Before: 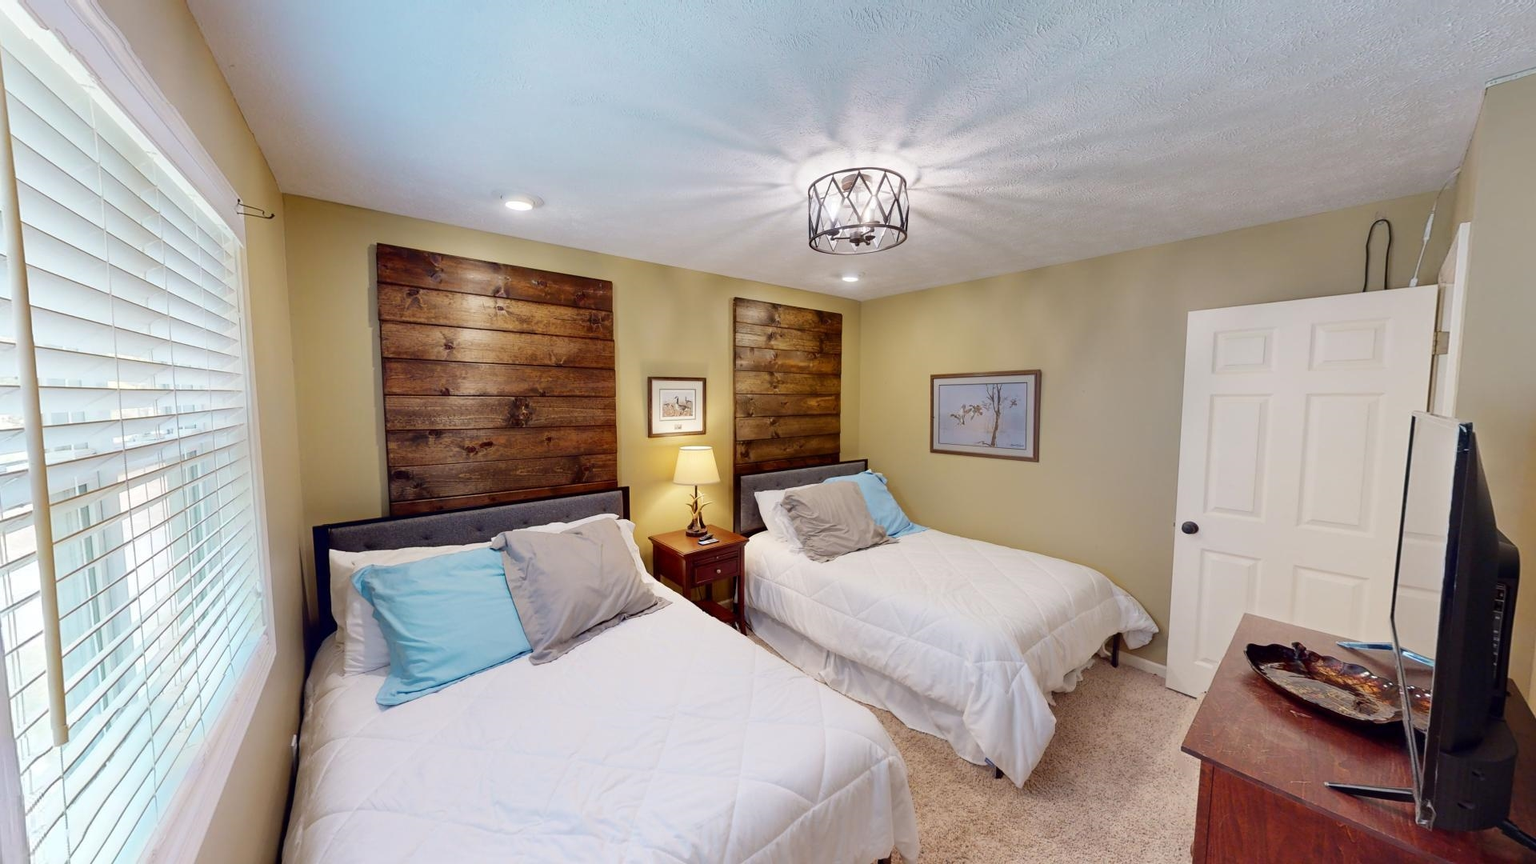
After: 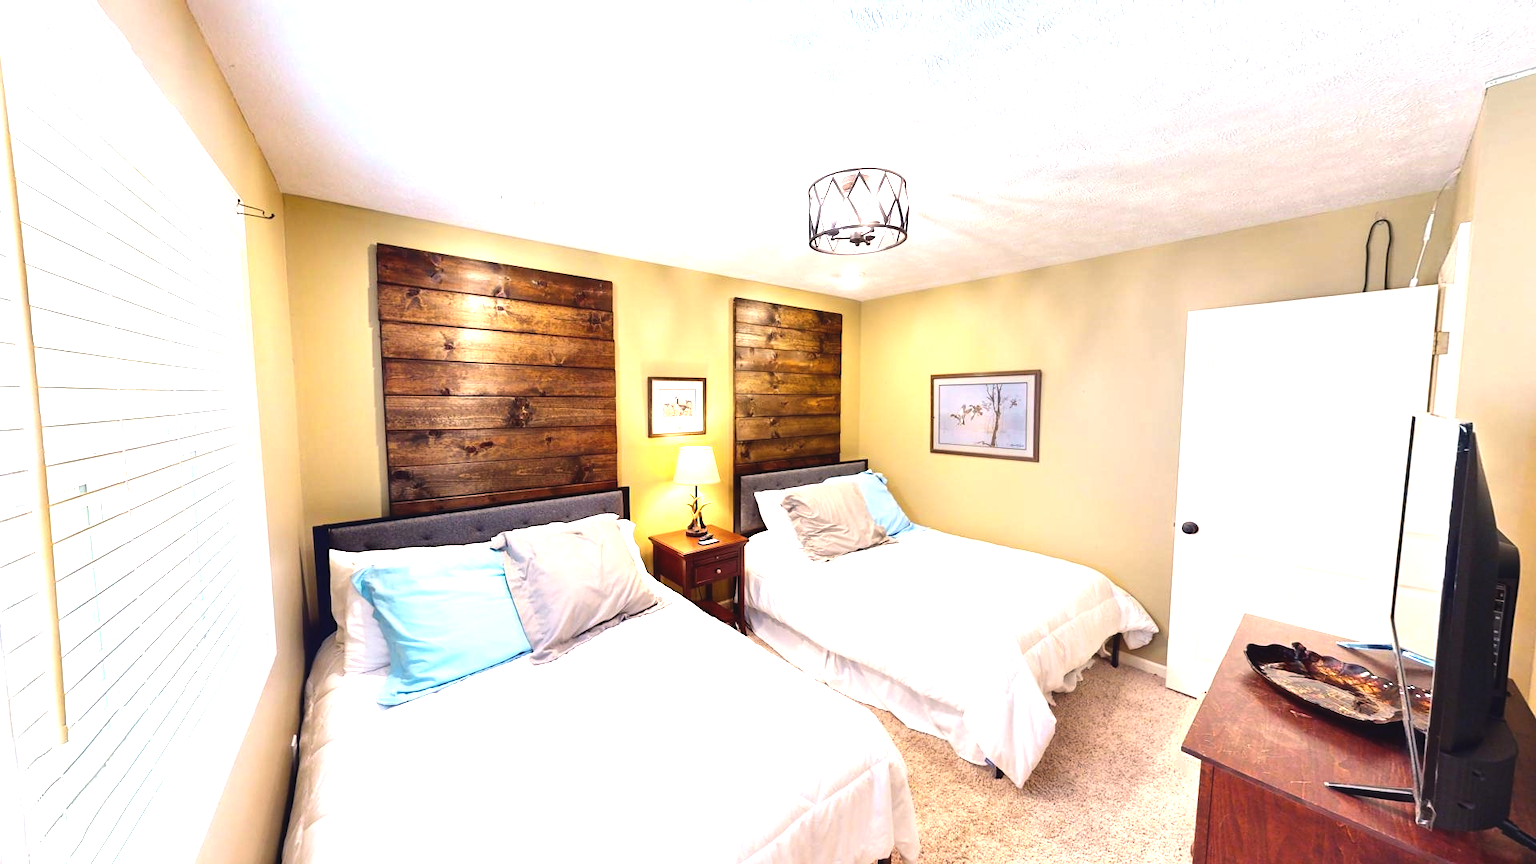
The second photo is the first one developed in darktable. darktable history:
exposure: black level correction -0.005, exposure 1.003 EV, compensate highlight preservation false
color balance rgb: highlights gain › chroma 1.711%, highlights gain › hue 55.96°, perceptual saturation grading › global saturation 0.42%, global vibrance 25.08%, contrast 20.312%
